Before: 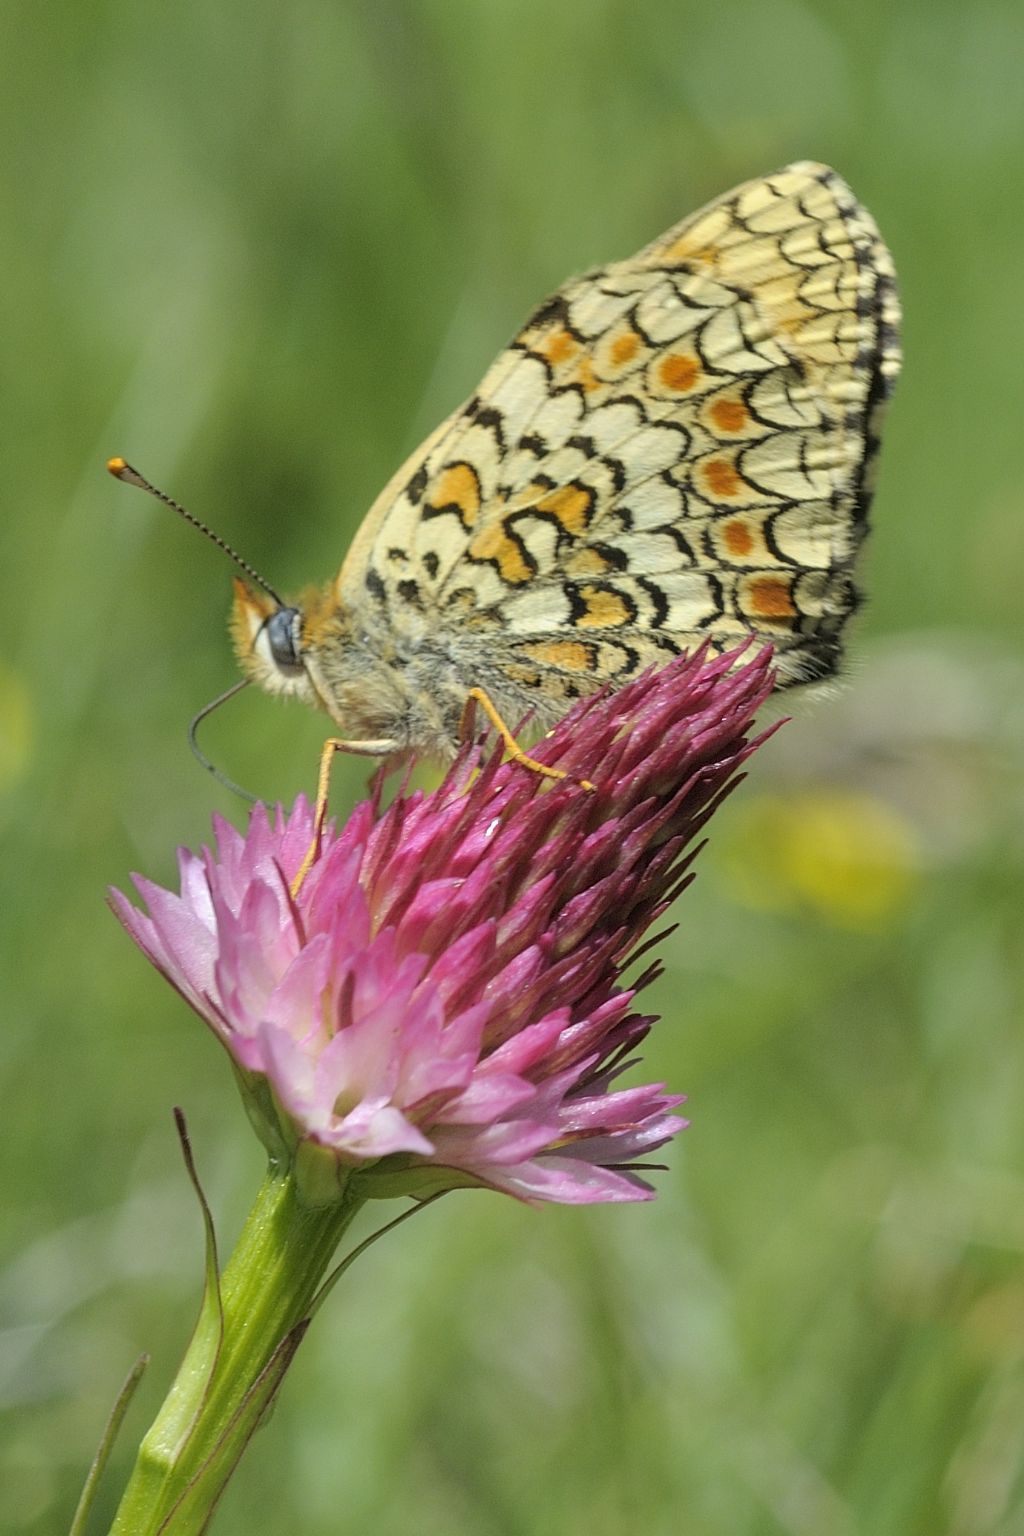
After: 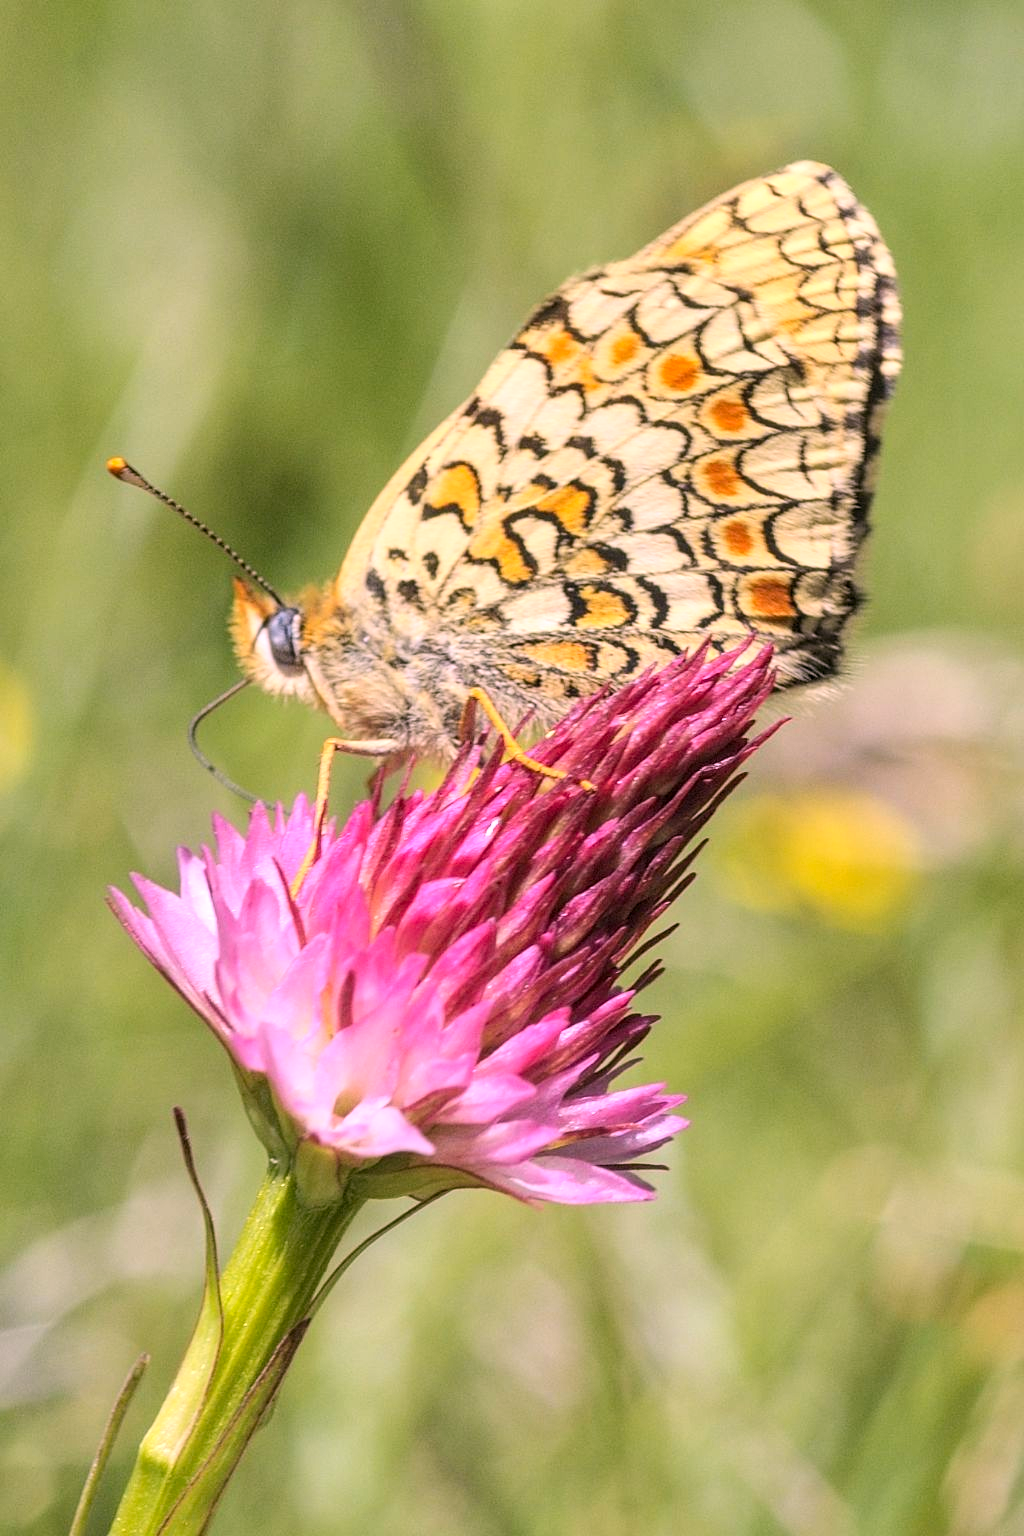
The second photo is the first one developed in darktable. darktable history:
local contrast: on, module defaults
white balance: red 1.188, blue 1.11
contrast brightness saturation: contrast 0.2, brightness 0.16, saturation 0.22
